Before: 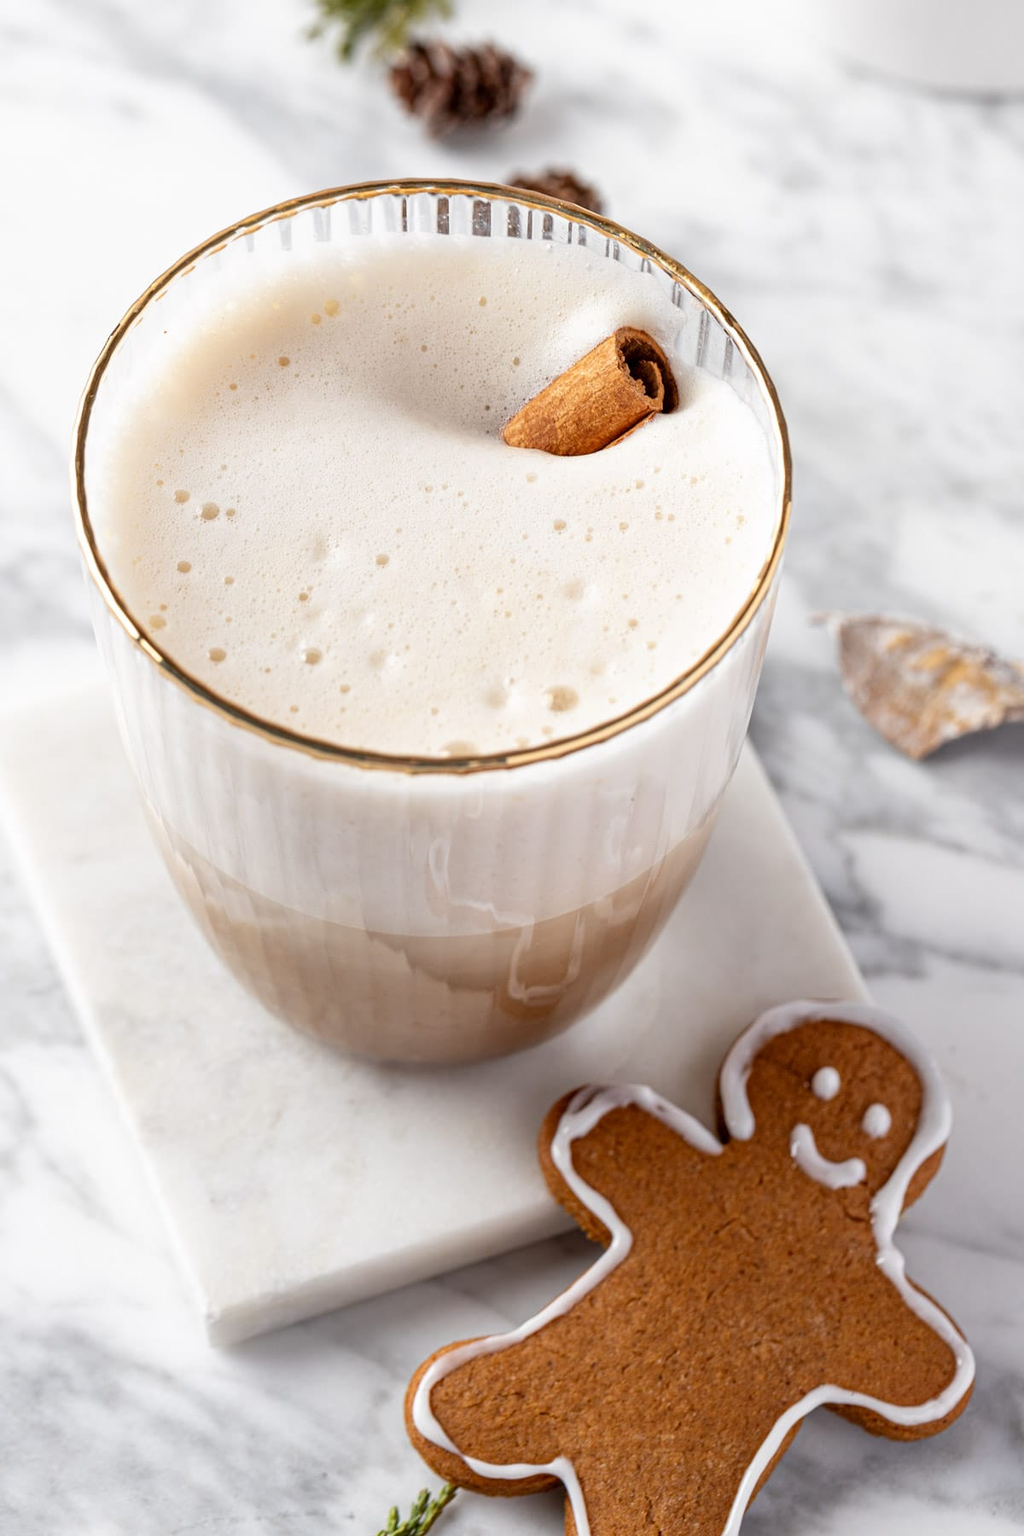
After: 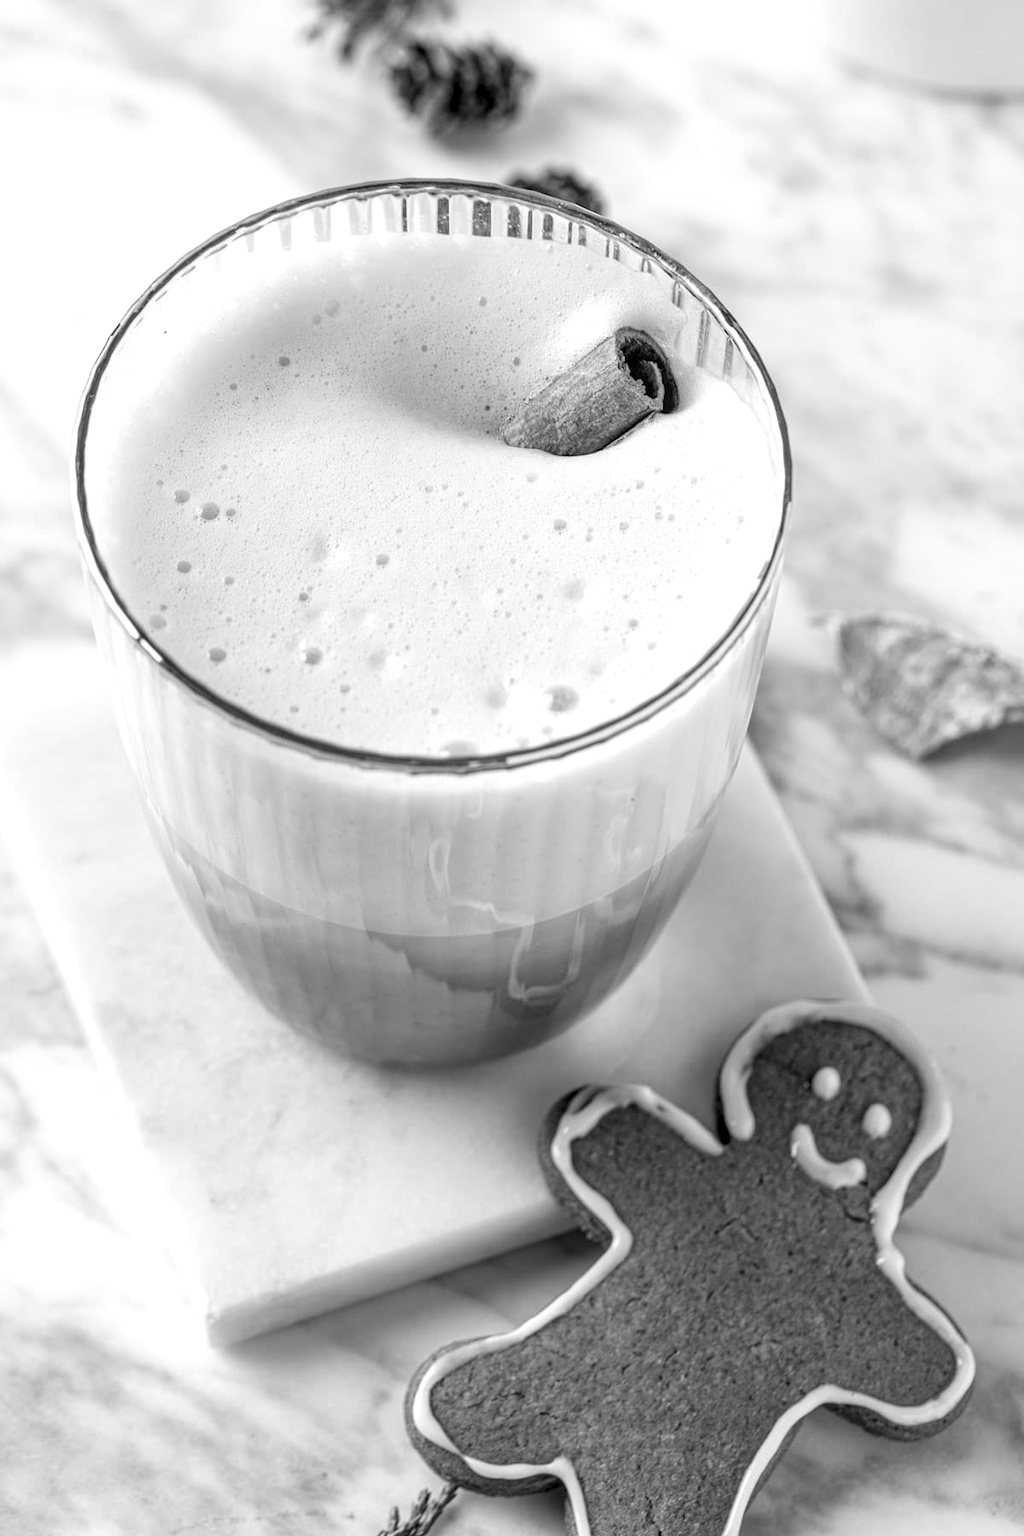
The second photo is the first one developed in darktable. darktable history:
monochrome: a -6.99, b 35.61, size 1.4
color balance rgb: perceptual saturation grading › global saturation 35%, perceptual saturation grading › highlights -30%, perceptual saturation grading › shadows 35%, perceptual brilliance grading › global brilliance 3%, perceptual brilliance grading › highlights -3%, perceptual brilliance grading › shadows 3%
local contrast: detail 130%
exposure: exposure 0.128 EV, compensate highlight preservation false
